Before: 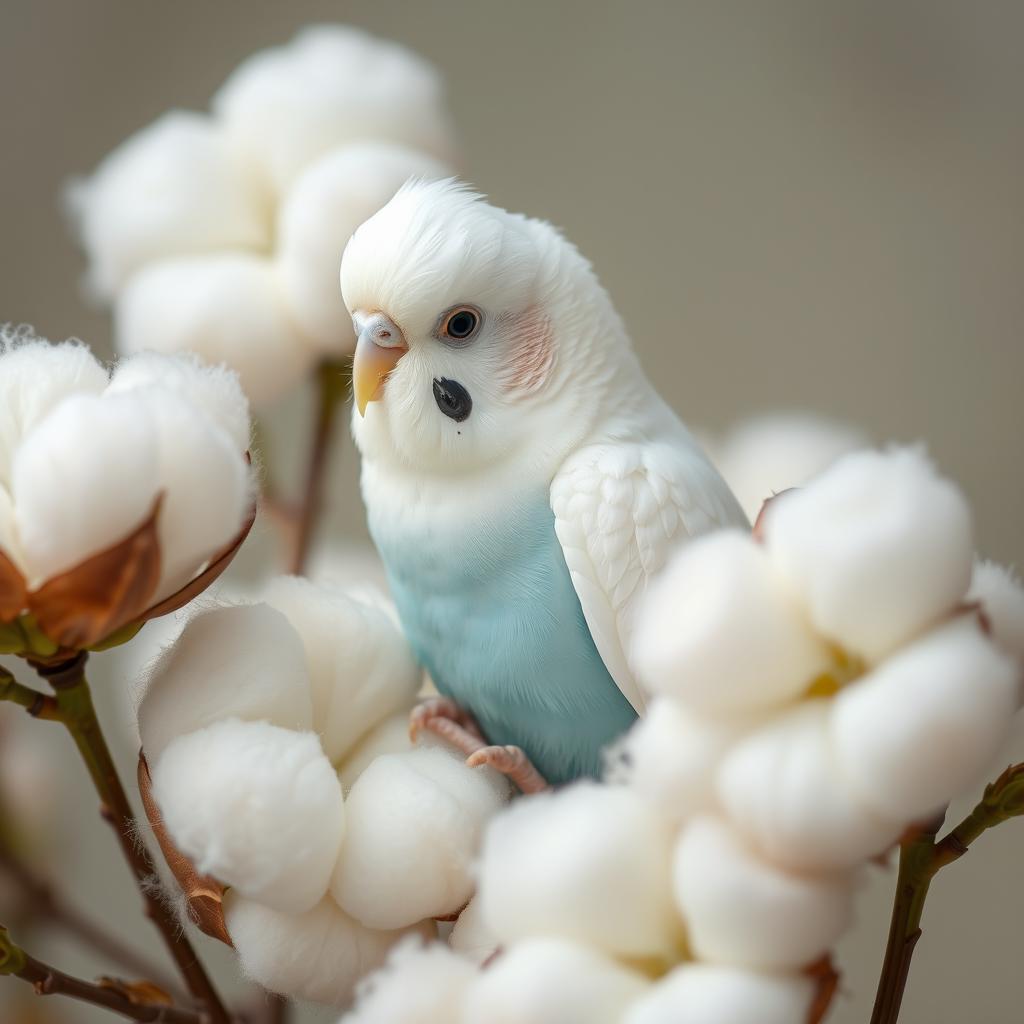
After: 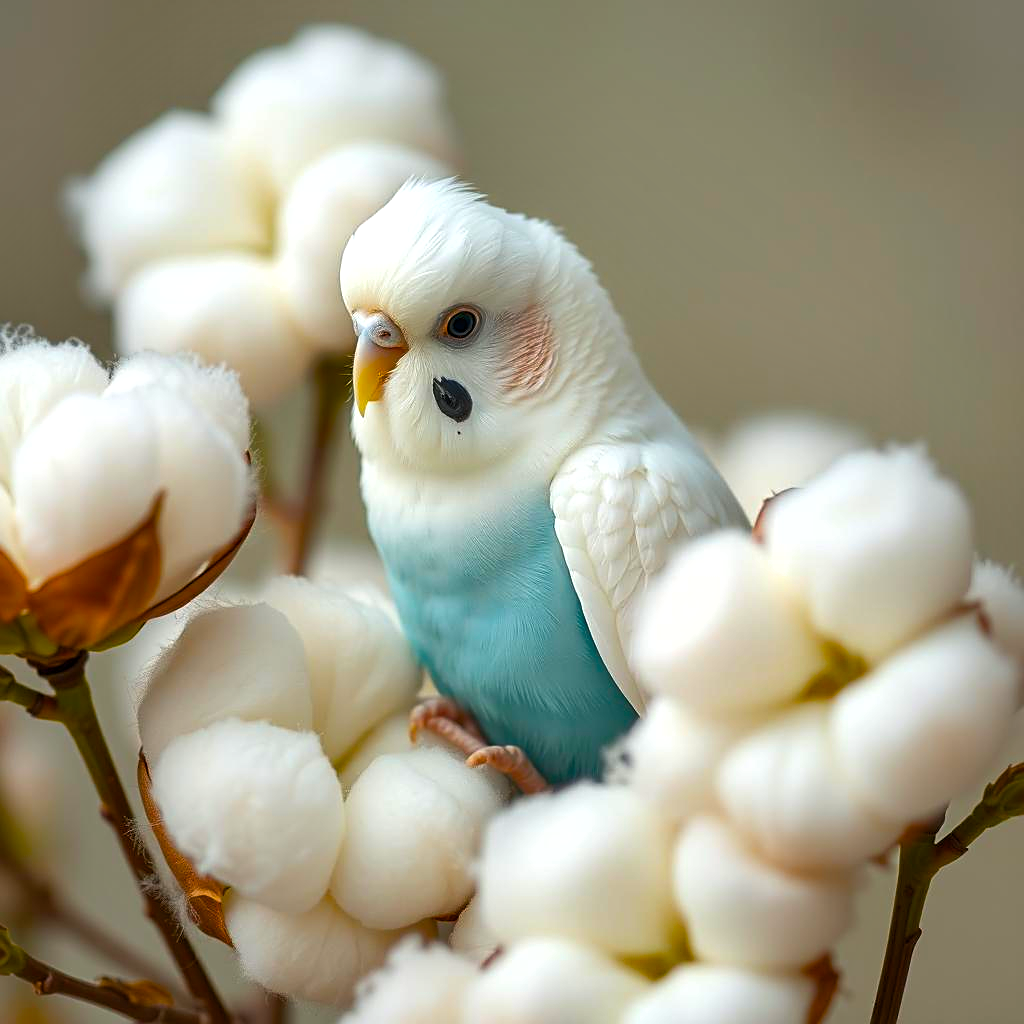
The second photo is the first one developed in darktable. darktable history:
sharpen: on, module defaults
color balance rgb: shadows lift › chroma 1.001%, shadows lift › hue 215.59°, highlights gain › luminance 17.327%, shadows fall-off 102.458%, linear chroma grading › global chroma 14.873%, perceptual saturation grading › global saturation 41.28%, mask middle-gray fulcrum 22.43%
shadows and highlights: low approximation 0.01, soften with gaussian
